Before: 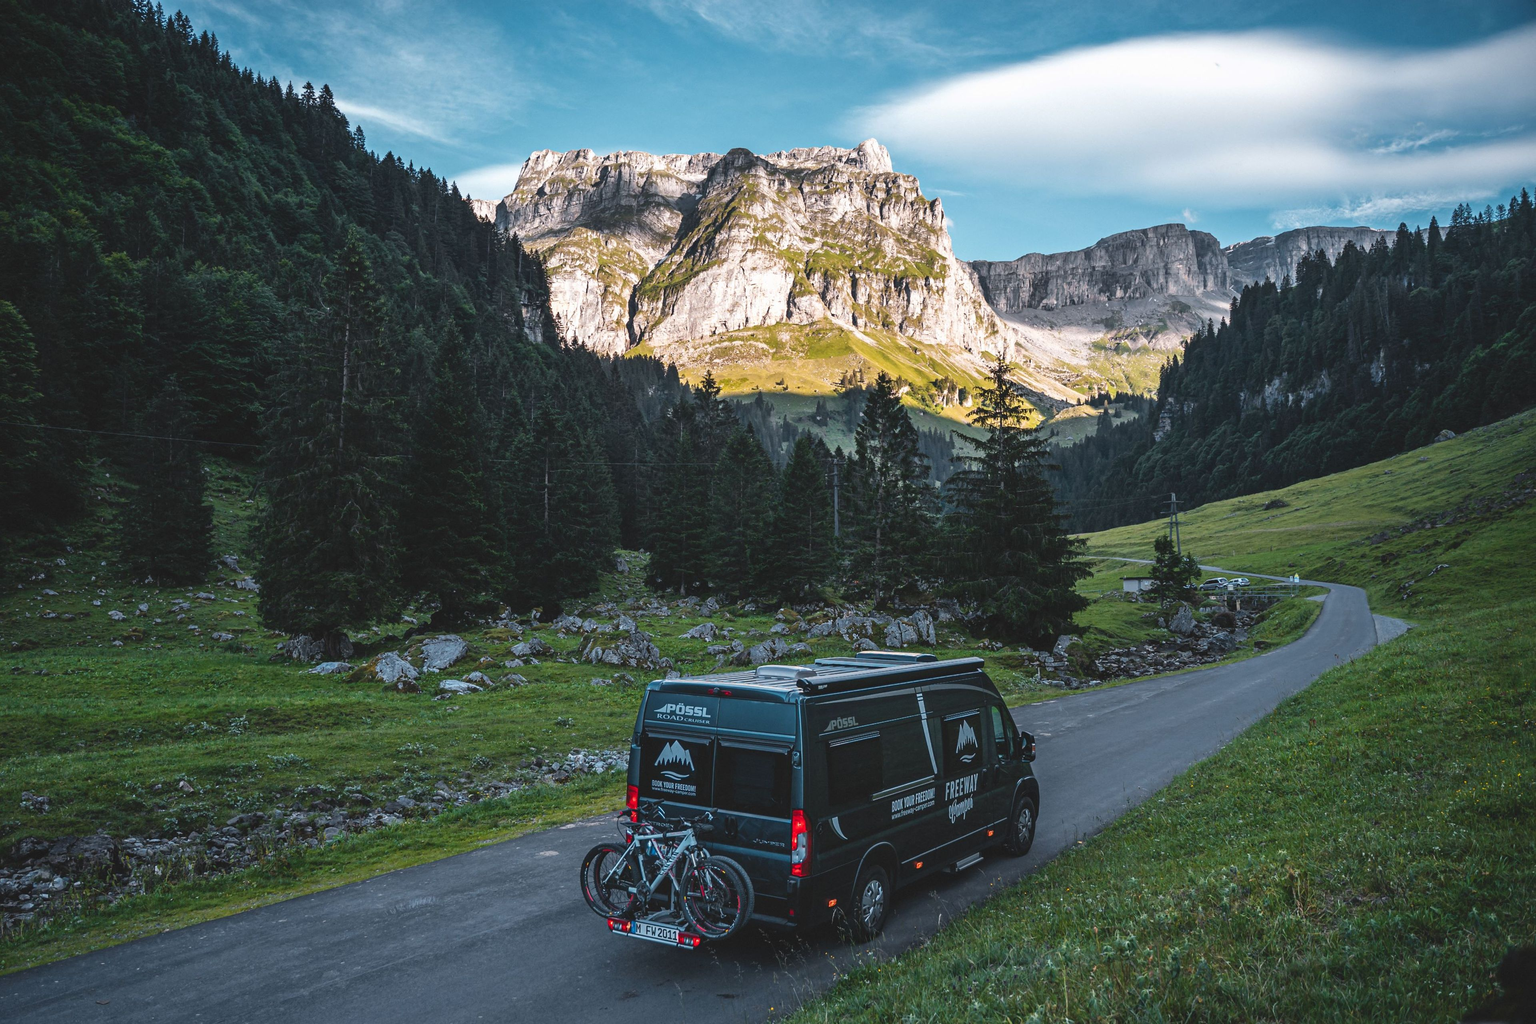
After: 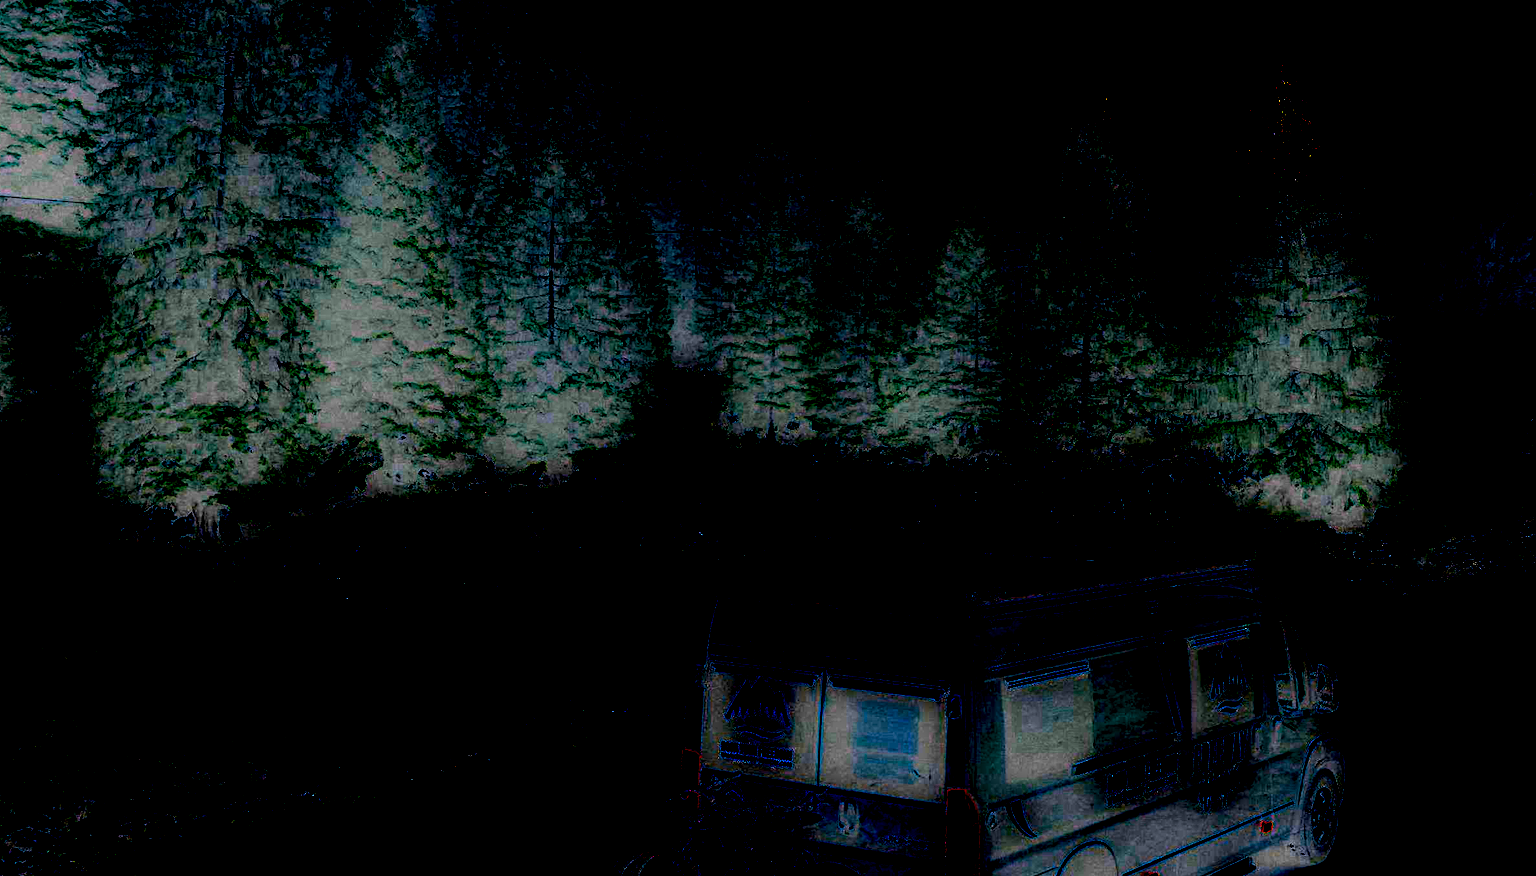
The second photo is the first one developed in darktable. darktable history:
exposure: exposure 8 EV, compensate highlight preservation false
crop: left 13.312%, top 31.28%, right 24.627%, bottom 15.582%
bloom: size 5%, threshold 95%, strength 15%
